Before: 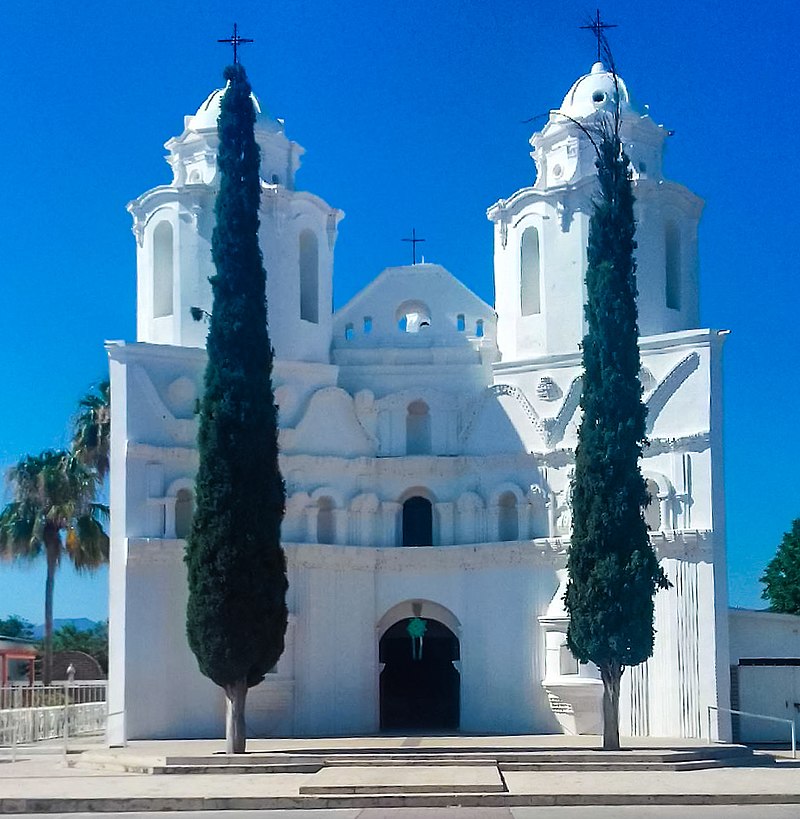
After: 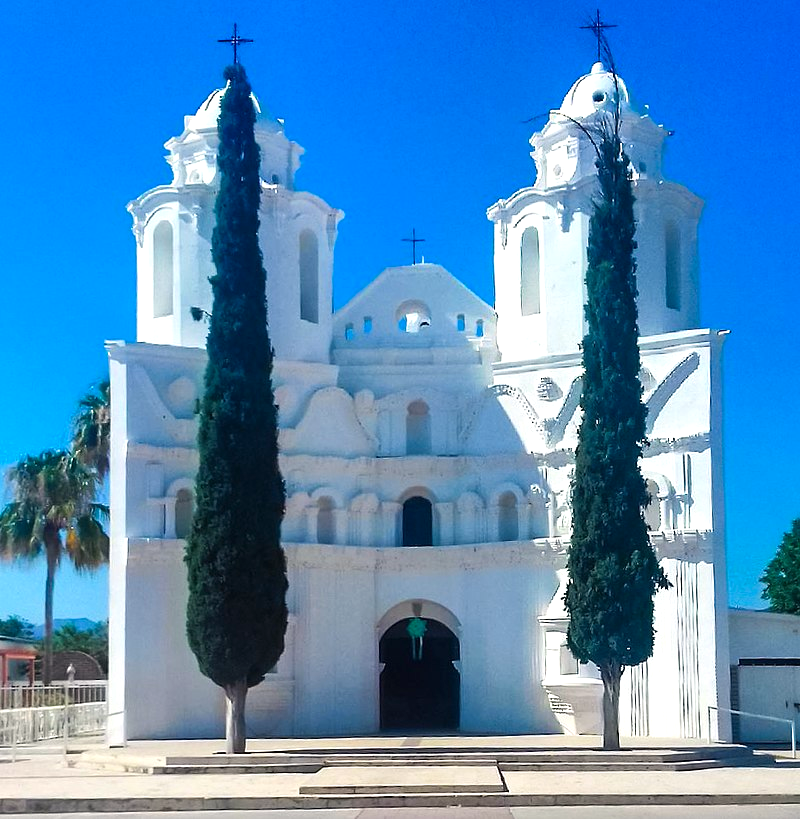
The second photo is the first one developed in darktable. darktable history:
exposure: exposure 0.376 EV, compensate highlight preservation false
color correction: highlights a* 0.816, highlights b* 2.78, saturation 1.1
